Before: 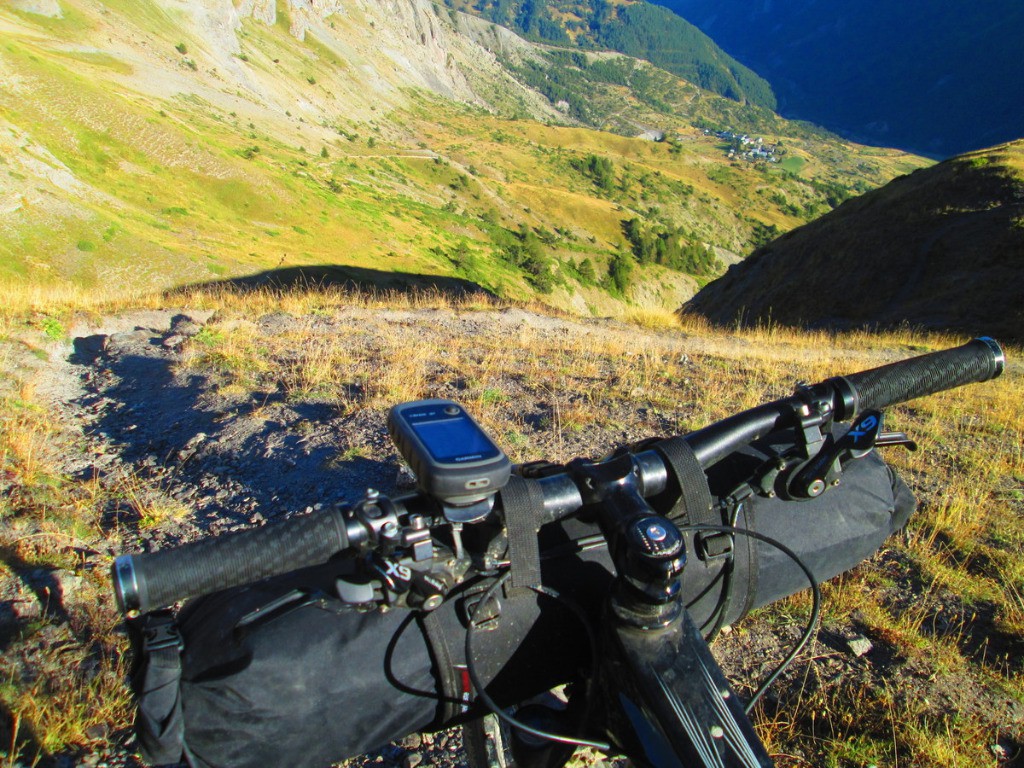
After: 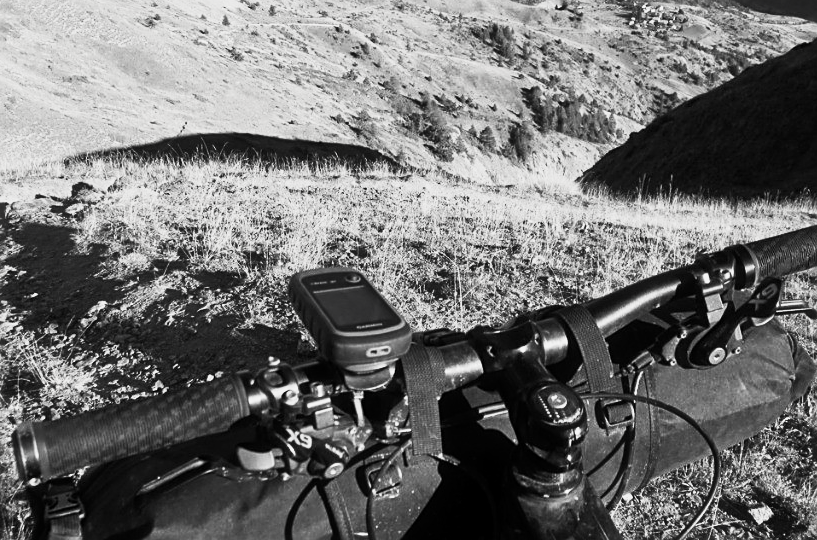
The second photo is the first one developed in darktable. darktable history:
haze removal: strength -0.039, compatibility mode true, adaptive false
filmic rgb: middle gray luminance 28.98%, black relative exposure -10.33 EV, white relative exposure 5.5 EV, target black luminance 0%, hardness 3.95, latitude 2.79%, contrast 1.129, highlights saturation mix 4.86%, shadows ↔ highlights balance 14.92%
sharpen: on, module defaults
crop: left 9.673%, top 17.253%, right 10.508%, bottom 12.401%
tone equalizer: -8 EV -0.008 EV, -7 EV 0.026 EV, -6 EV -0.008 EV, -5 EV 0.004 EV, -4 EV -0.031 EV, -3 EV -0.229 EV, -2 EV -0.663 EV, -1 EV -0.961 EV, +0 EV -0.987 EV
contrast brightness saturation: contrast 0.529, brightness 0.46, saturation -0.99
